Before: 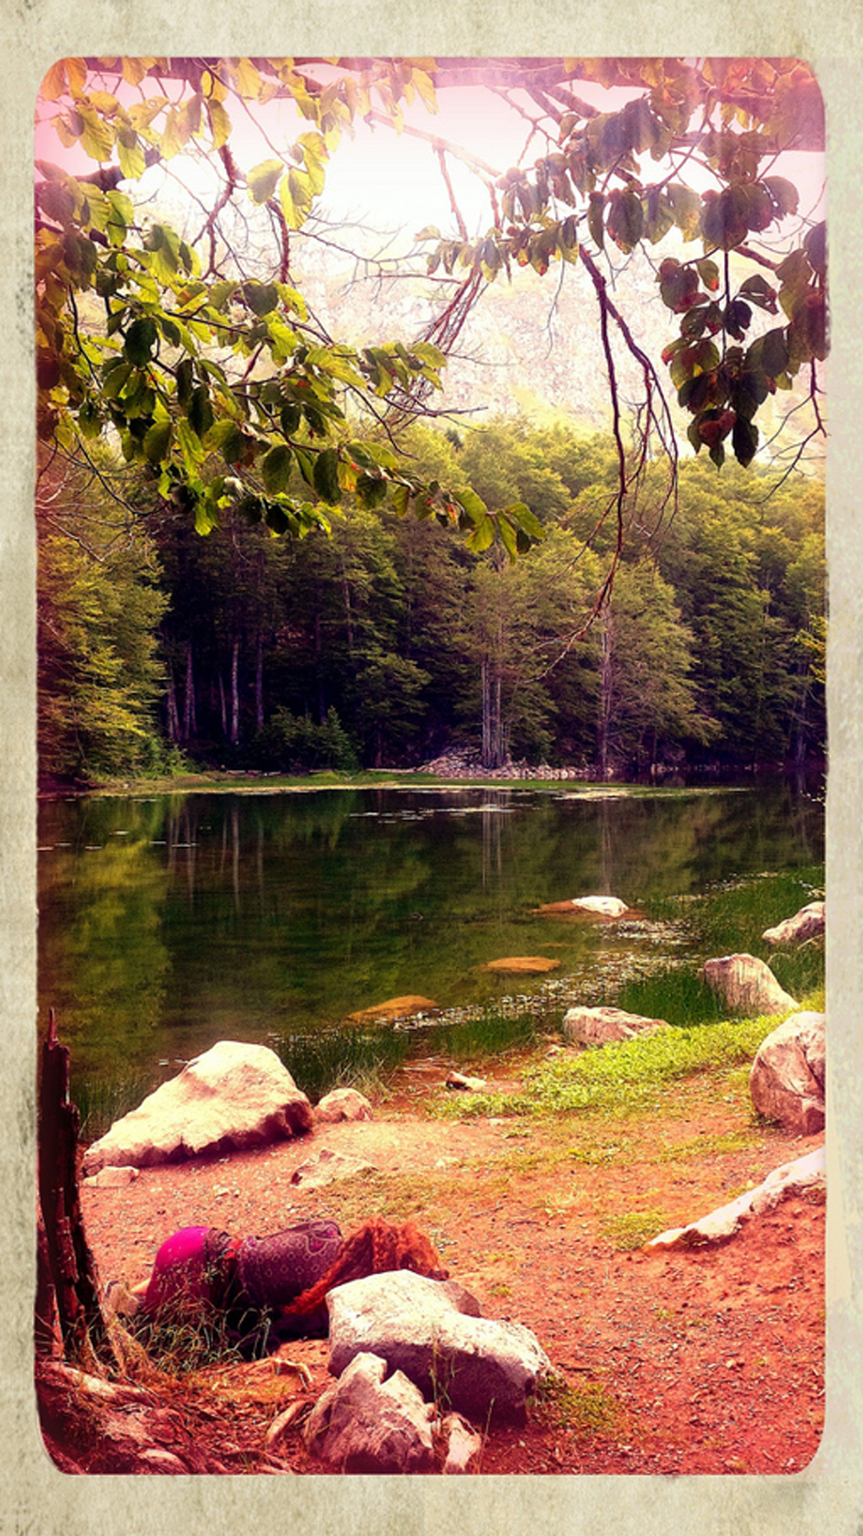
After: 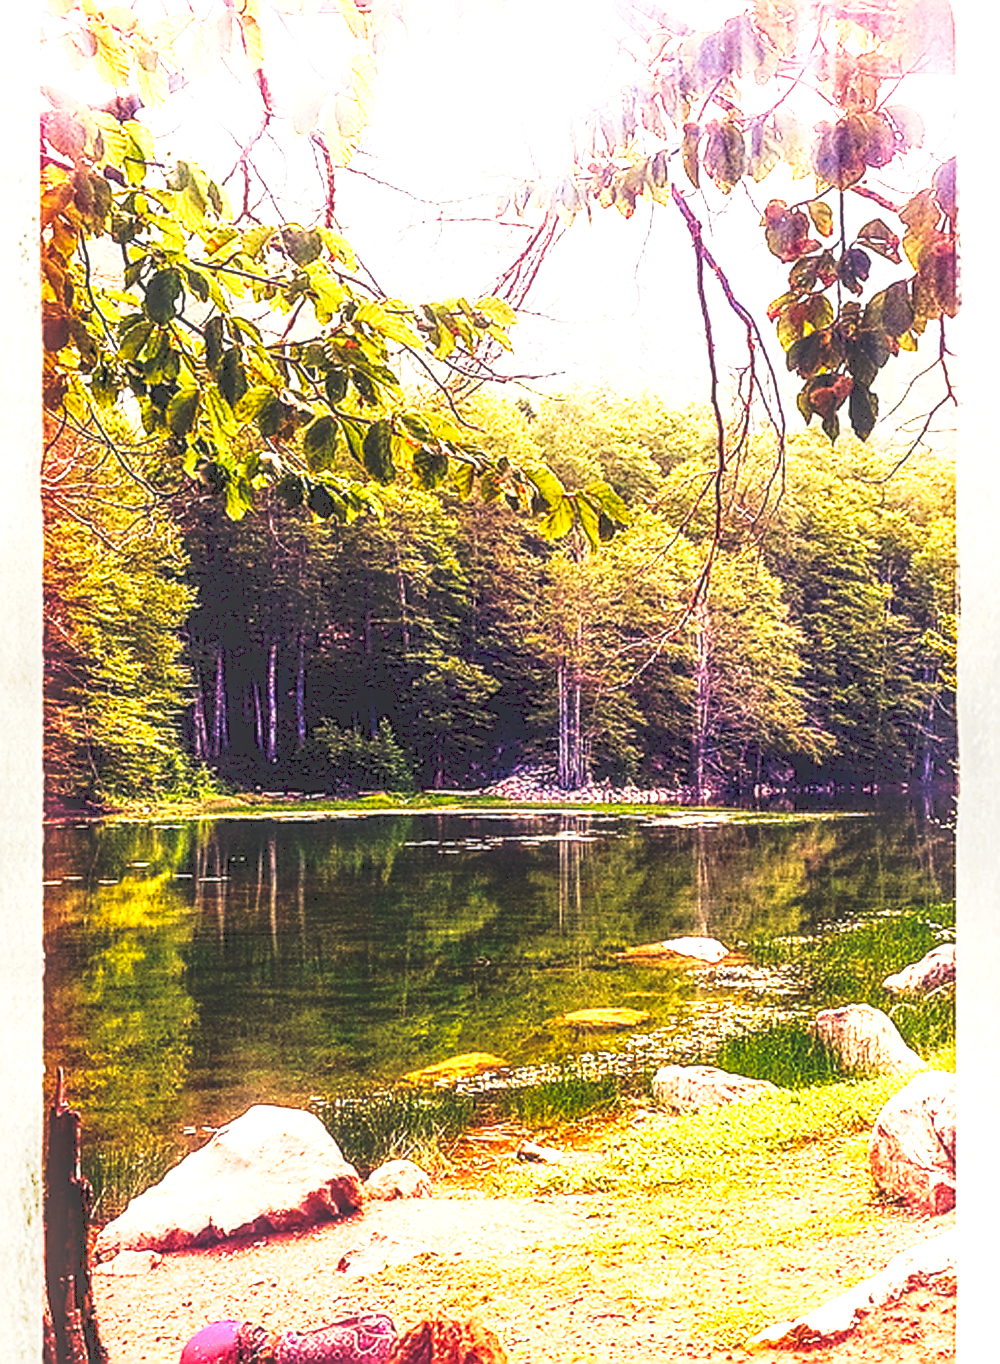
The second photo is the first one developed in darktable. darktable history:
local contrast: highlights 0%, shadows 0%, detail 133%
exposure: black level correction 0, exposure 1.379 EV, compensate exposure bias true, compensate highlight preservation false
color contrast: green-magenta contrast 0.81
white balance: emerald 1
tone curve: curves: ch0 [(0, 0) (0.003, 0.142) (0.011, 0.142) (0.025, 0.147) (0.044, 0.147) (0.069, 0.152) (0.1, 0.16) (0.136, 0.172) (0.177, 0.193) (0.224, 0.221) (0.277, 0.264) (0.335, 0.322) (0.399, 0.399) (0.468, 0.49) (0.543, 0.593) (0.623, 0.723) (0.709, 0.841) (0.801, 0.925) (0.898, 0.976) (1, 1)], preserve colors none
sharpen: radius 1.685, amount 1.294
crop: top 5.667%, bottom 17.637%
